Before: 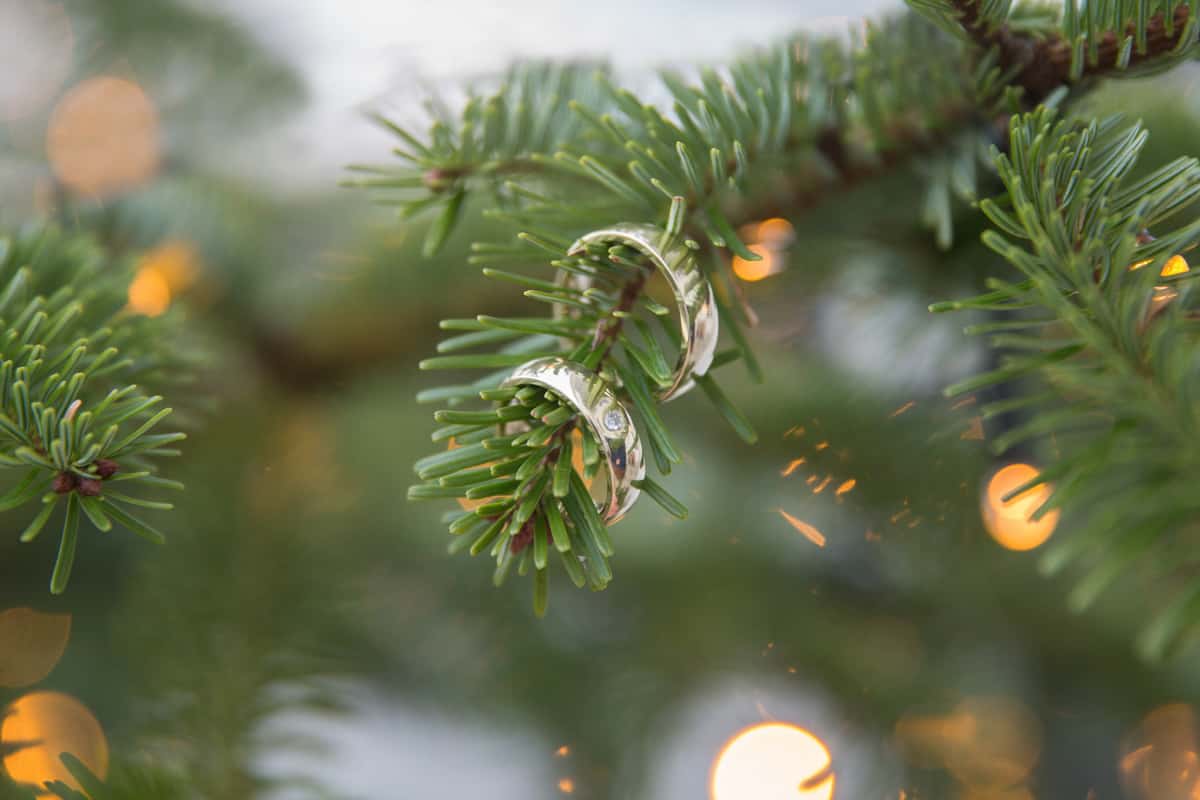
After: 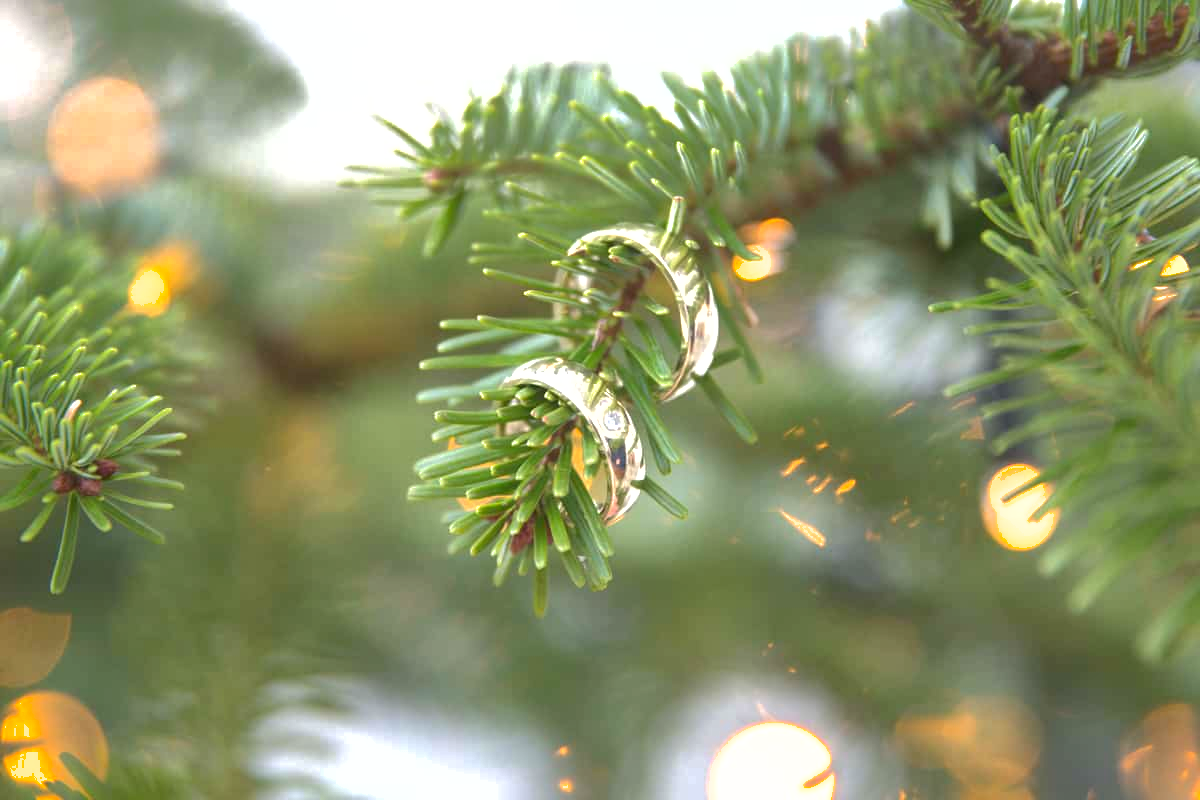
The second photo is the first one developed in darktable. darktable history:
exposure: black level correction 0, exposure 1.1 EV, compensate exposure bias true, compensate highlight preservation false
shadows and highlights: shadows 60, highlights -60
